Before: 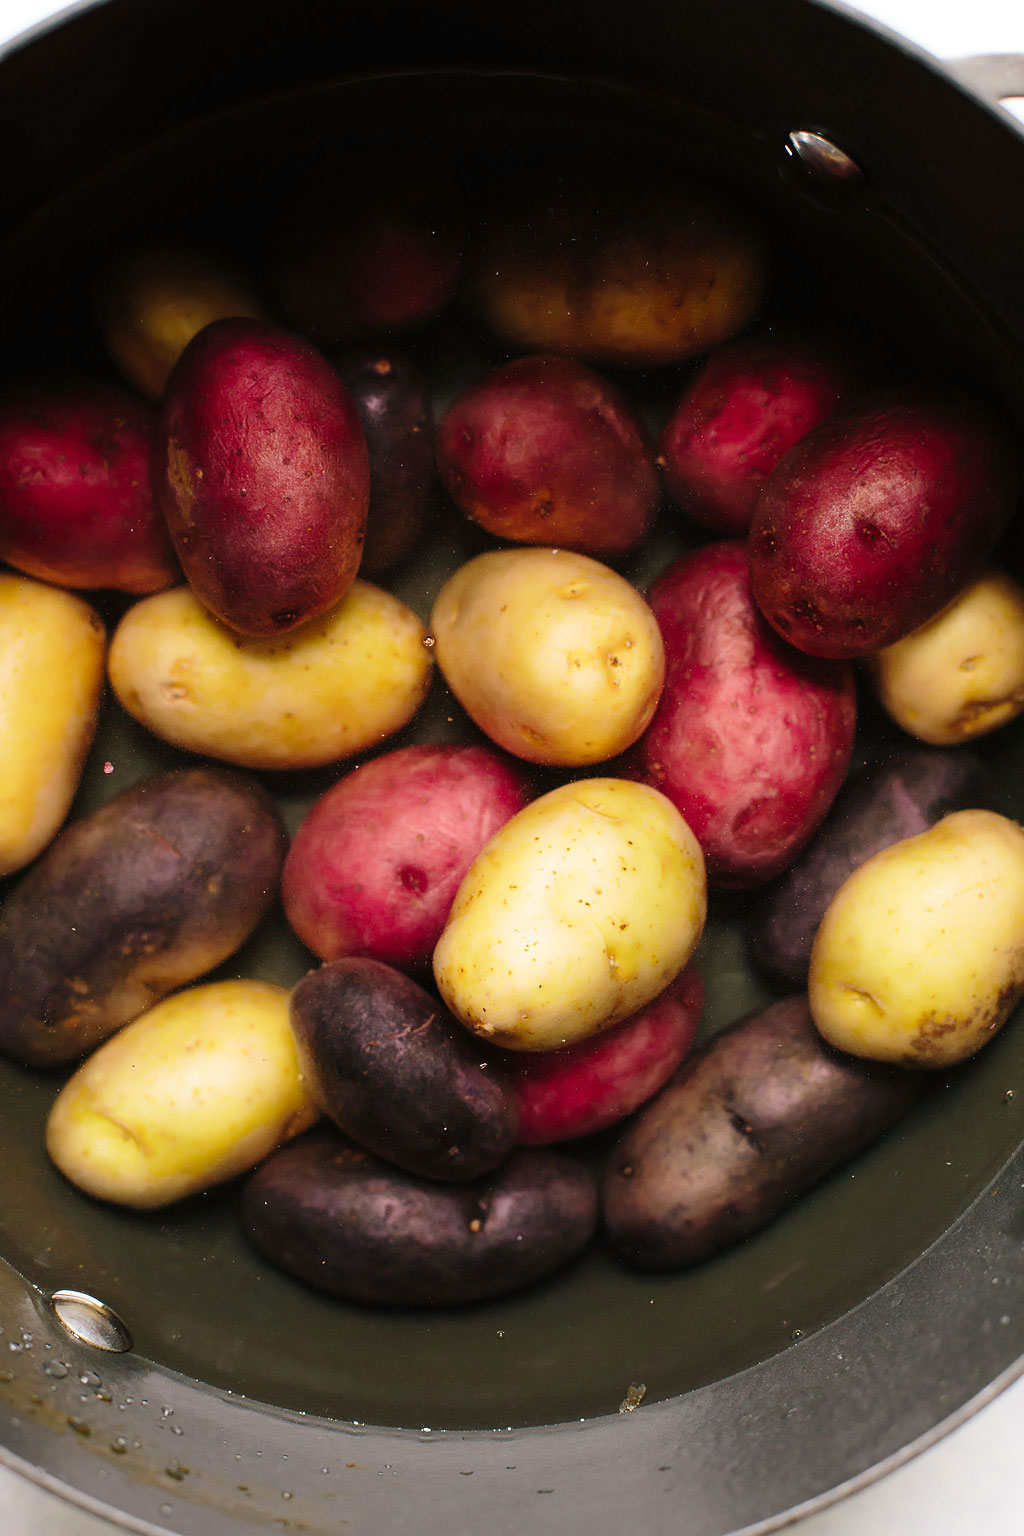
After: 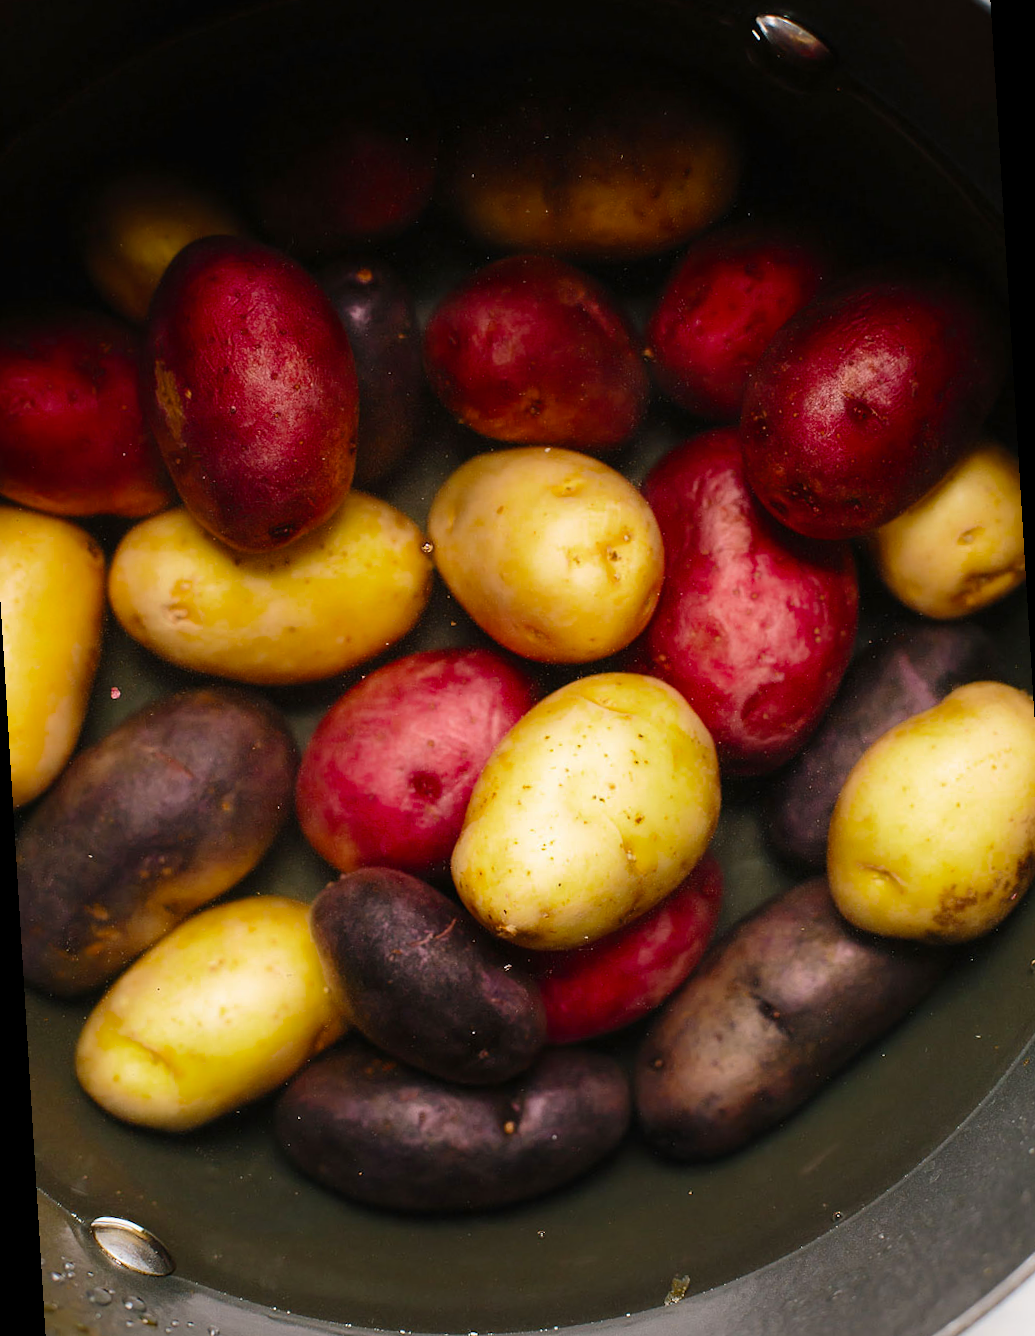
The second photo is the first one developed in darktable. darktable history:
color balance rgb: perceptual saturation grading › global saturation 8.89%, saturation formula JzAzBz (2021)
rotate and perspective: rotation -3.52°, crop left 0.036, crop right 0.964, crop top 0.081, crop bottom 0.919
